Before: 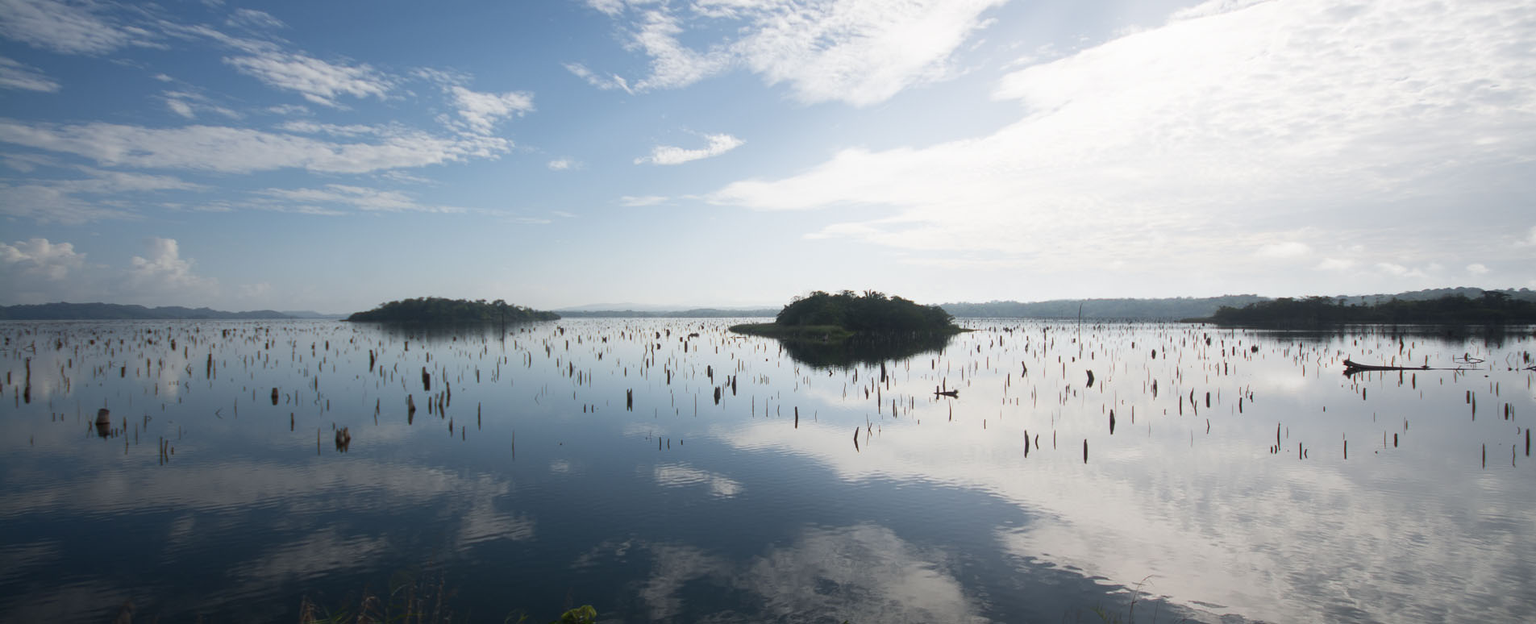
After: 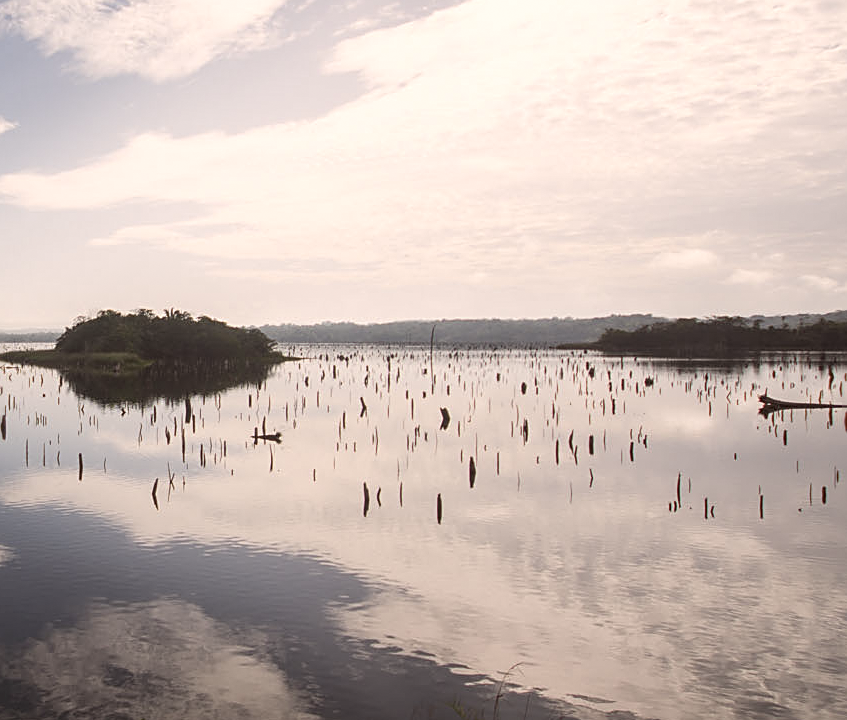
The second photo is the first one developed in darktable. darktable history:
color correction: highlights a* 6.27, highlights b* 8.19, shadows a* 5.94, shadows b* 7.23, saturation 0.9
crop: left 47.628%, top 6.643%, right 7.874%
sharpen: on, module defaults
local contrast: on, module defaults
grain: coarseness 0.81 ISO, strength 1.34%, mid-tones bias 0%
